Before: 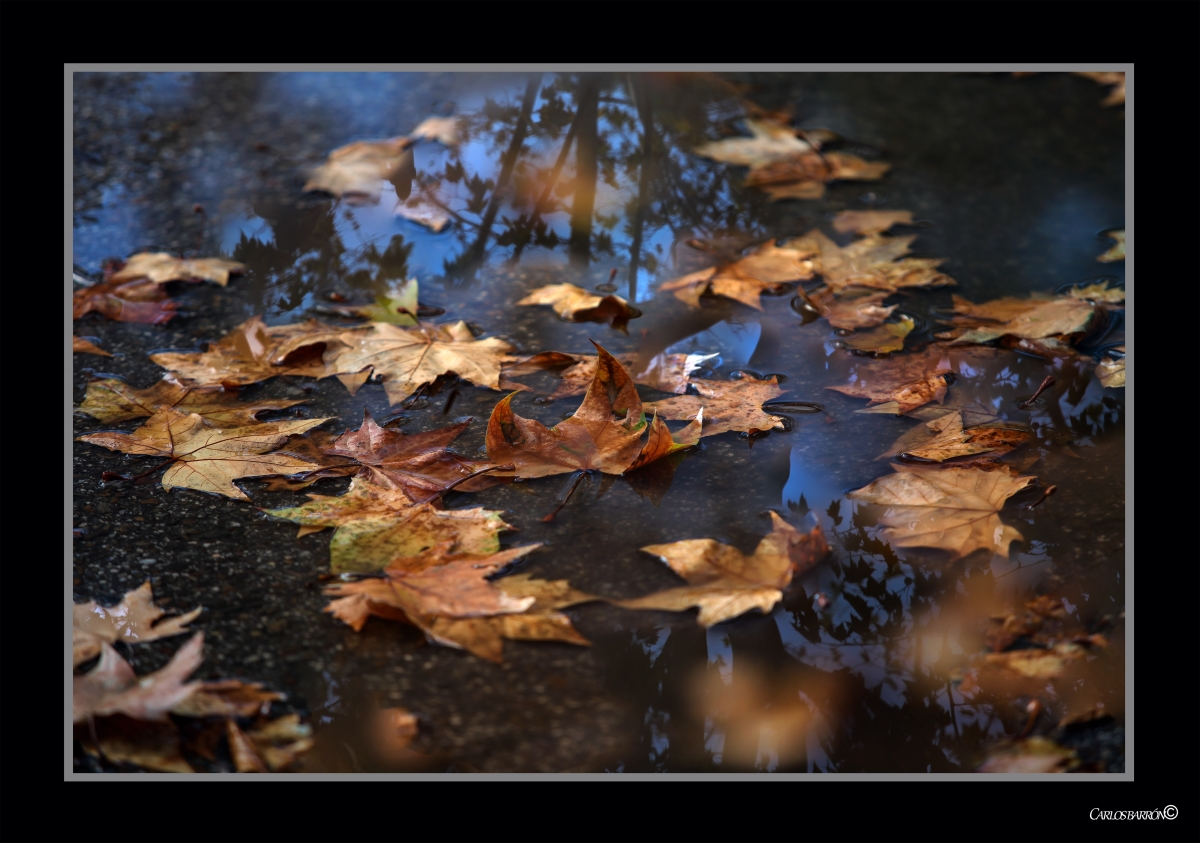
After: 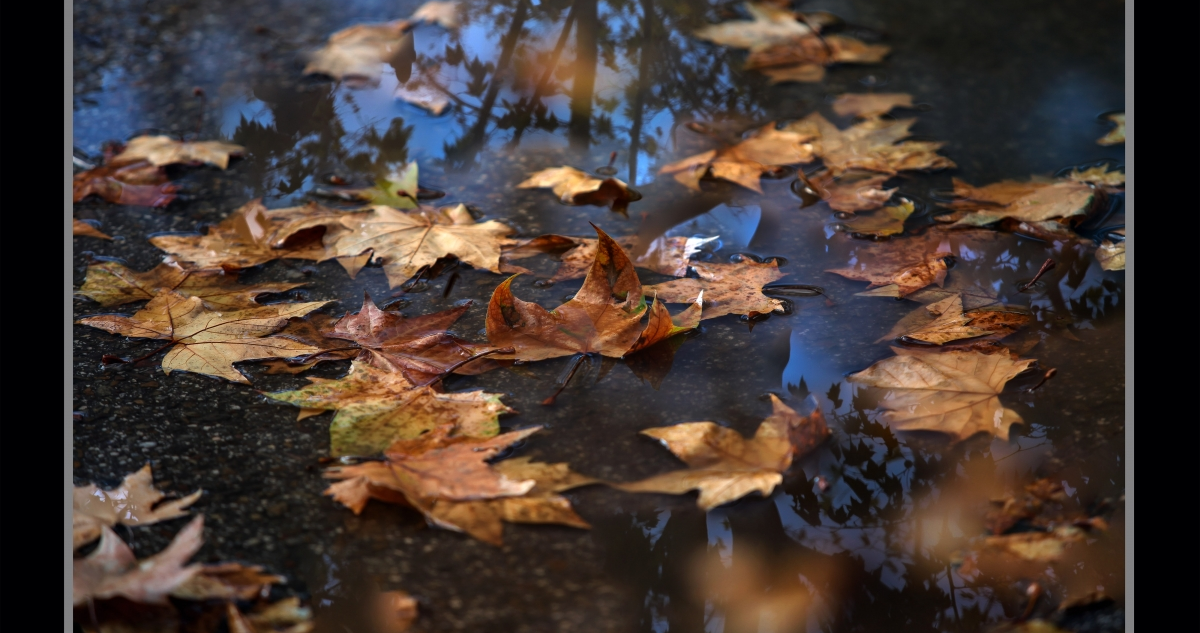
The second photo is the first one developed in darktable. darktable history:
crop: top 13.897%, bottom 10.962%
